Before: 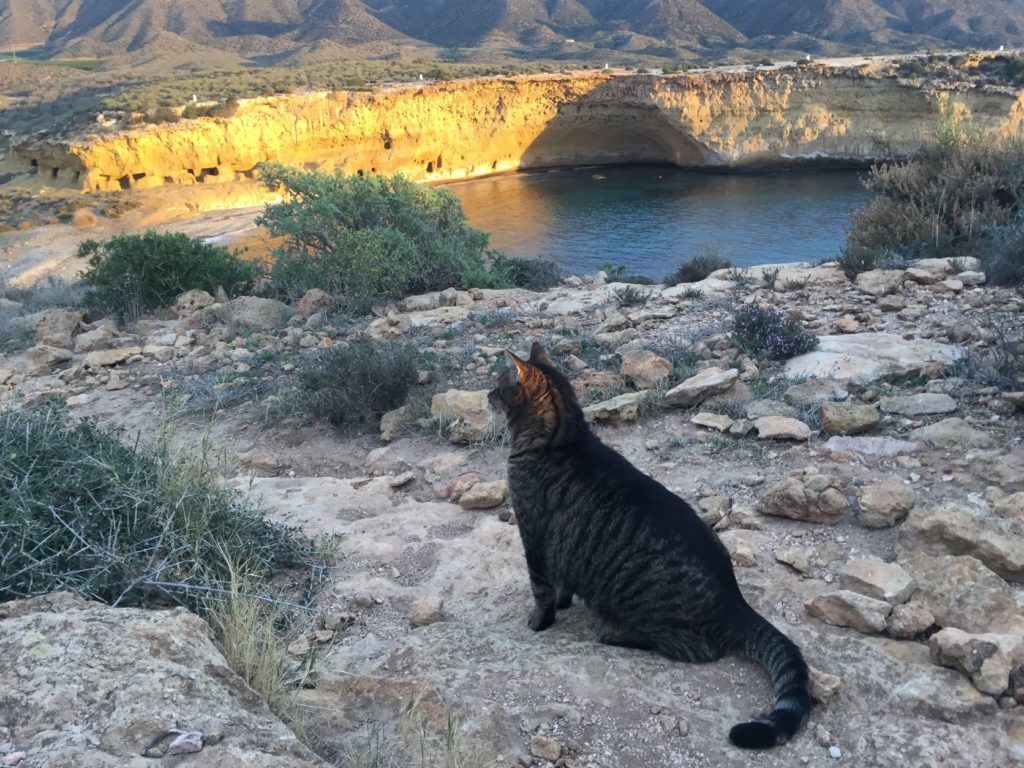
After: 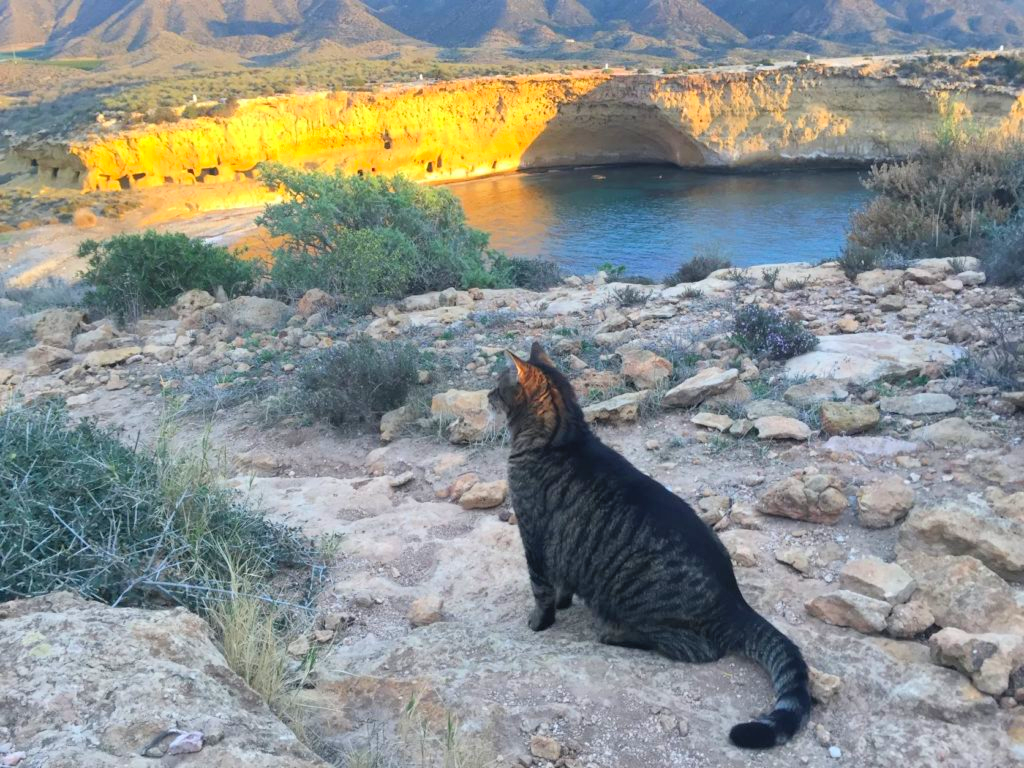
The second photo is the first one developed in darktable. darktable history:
contrast brightness saturation: contrast 0.069, brightness 0.172, saturation 0.405
